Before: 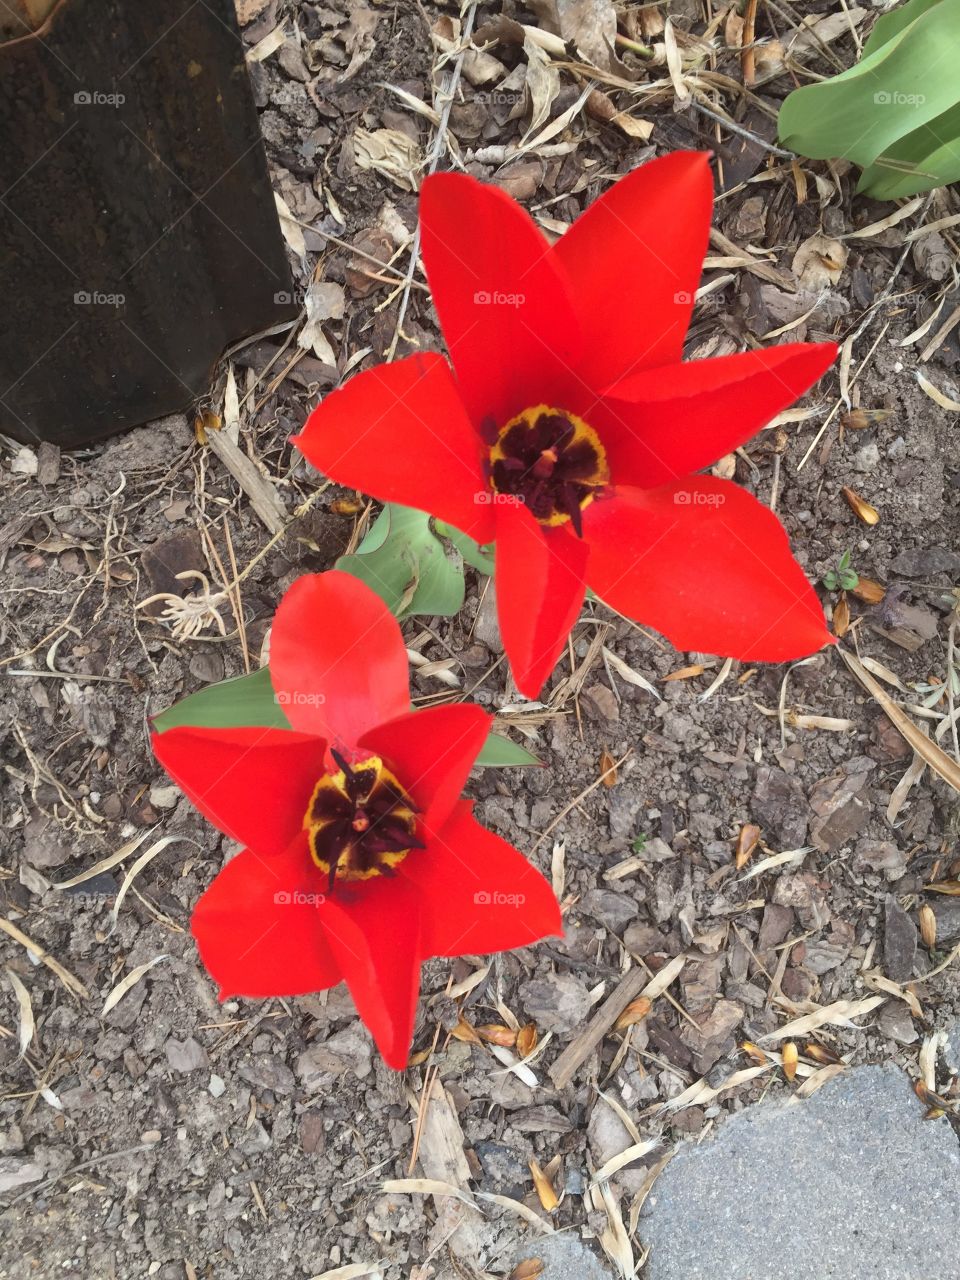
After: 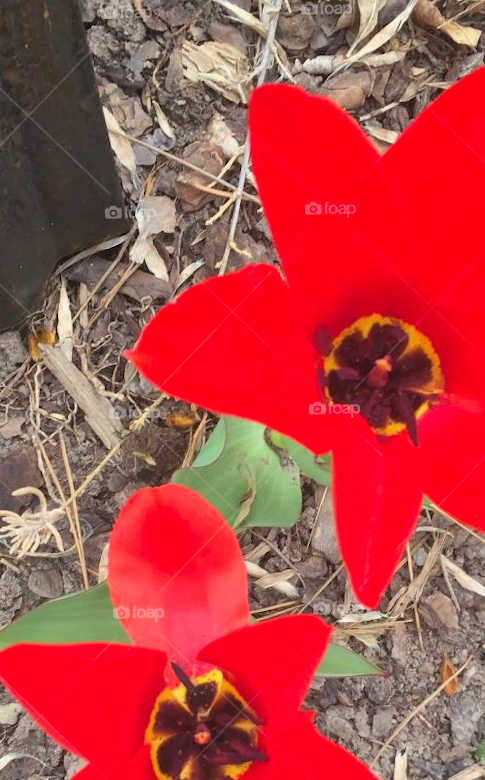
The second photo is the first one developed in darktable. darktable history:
rotate and perspective: rotation -1.17°, automatic cropping off
contrast brightness saturation: brightness 0.09, saturation 0.19
crop: left 17.835%, top 7.675%, right 32.881%, bottom 32.213%
shadows and highlights: shadows 37.27, highlights -28.18, soften with gaussian
